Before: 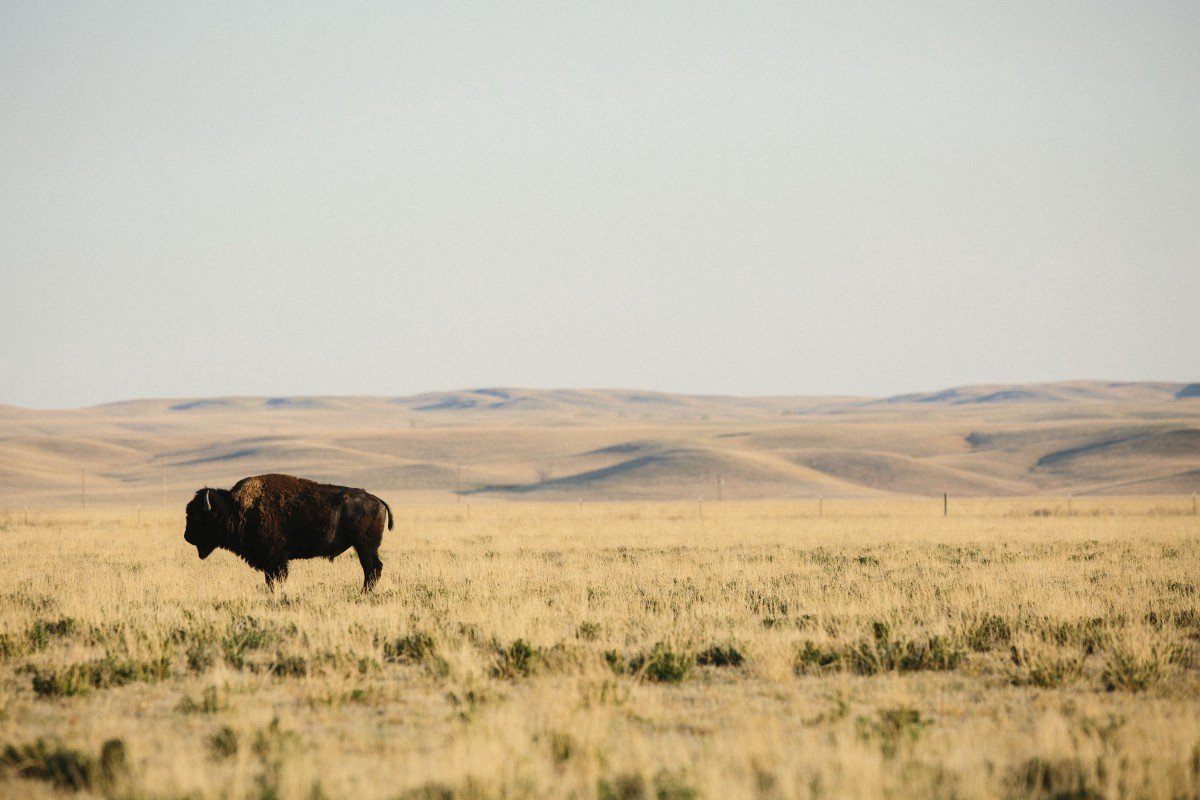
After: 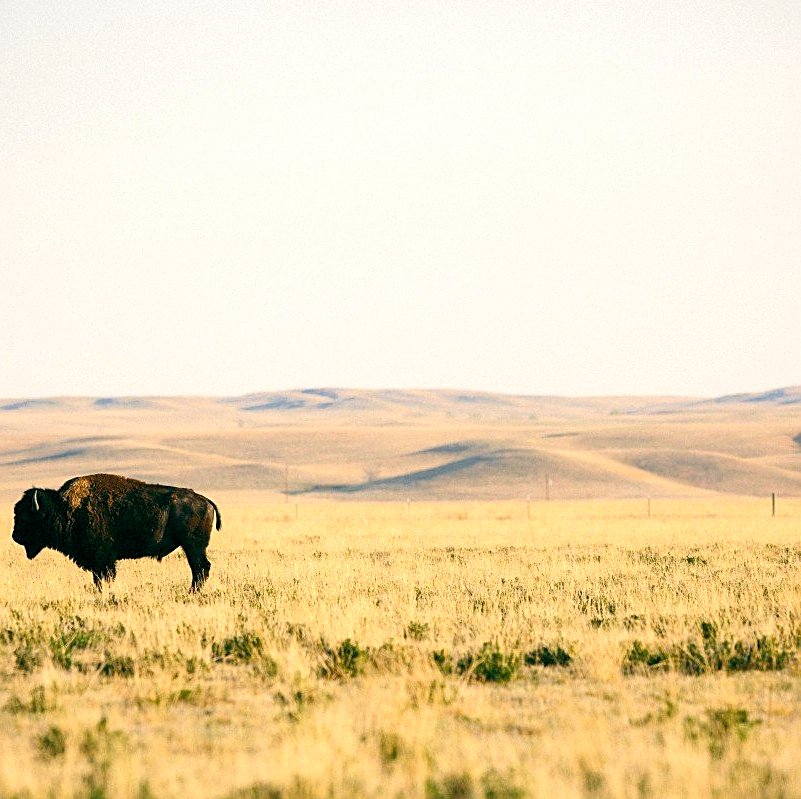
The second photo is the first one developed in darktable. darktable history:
sharpen: on, module defaults
color correction: highlights a* 3.34, highlights b* 2.11, saturation 1.16
crop and rotate: left 14.415%, right 18.834%
color calibration: illuminant same as pipeline (D50), adaptation XYZ, x 0.346, y 0.359, temperature 5013.05 K
exposure: black level correction 0.001, exposure 0.498 EV, compensate highlight preservation false
color balance rgb: shadows lift › luminance -7.989%, shadows lift › chroma 2.446%, shadows lift › hue 197.88°, power › luminance 1.327%, global offset › luminance -0.347%, global offset › chroma 0.116%, global offset › hue 168.22°, perceptual saturation grading › global saturation 0.685%, perceptual saturation grading › mid-tones 11.749%
